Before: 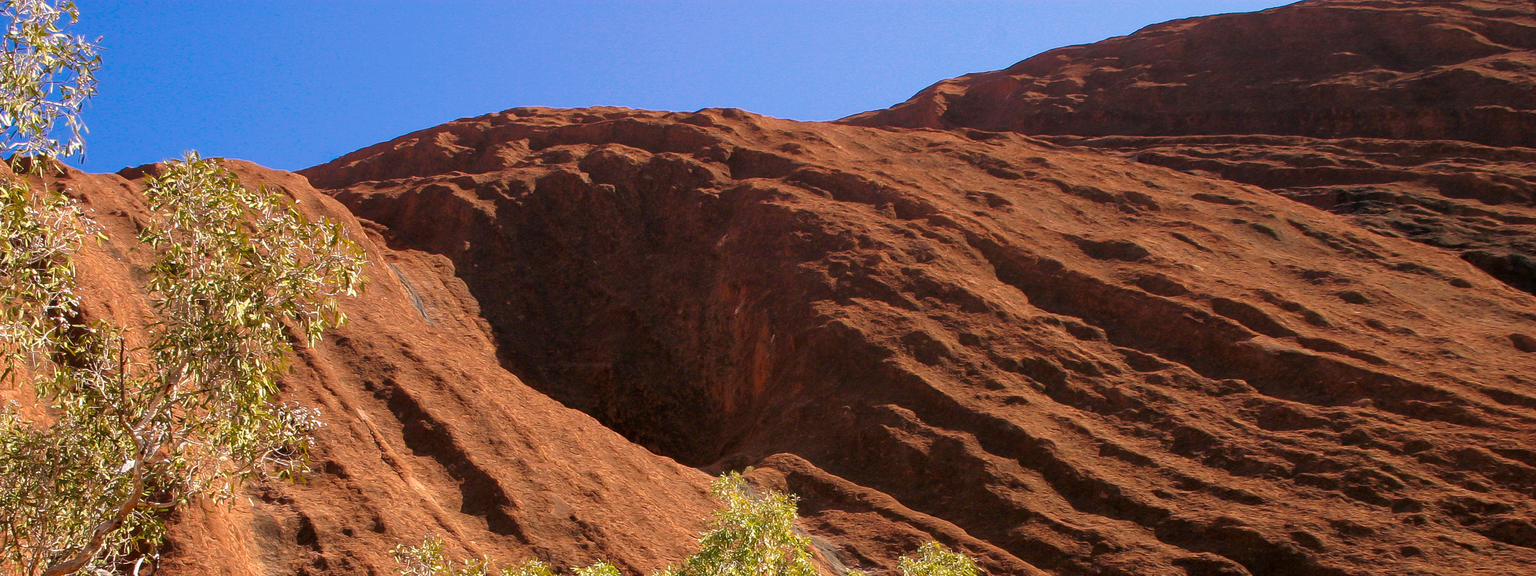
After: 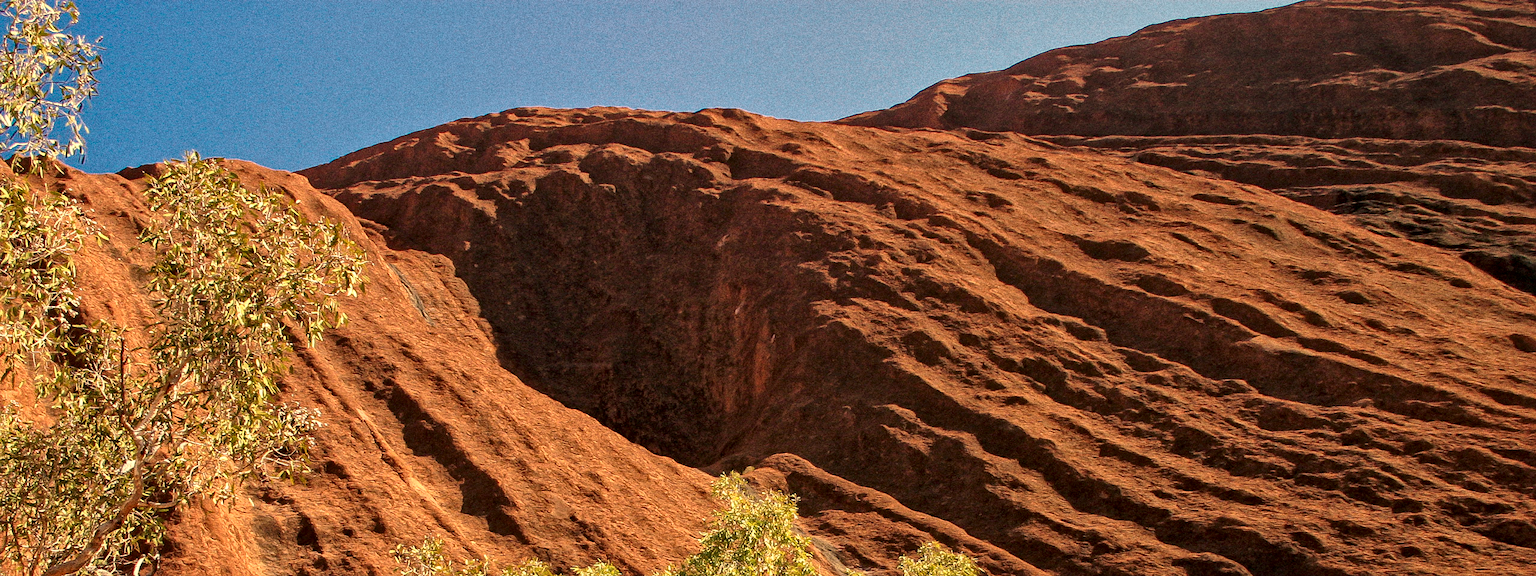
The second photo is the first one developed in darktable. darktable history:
grain: coarseness 14.49 ISO, strength 48.04%, mid-tones bias 35%
shadows and highlights: shadows 12, white point adjustment 1.2, soften with gaussian
local contrast: mode bilateral grid, contrast 20, coarseness 19, detail 163%, midtone range 0.2
white balance: red 1.08, blue 0.791
